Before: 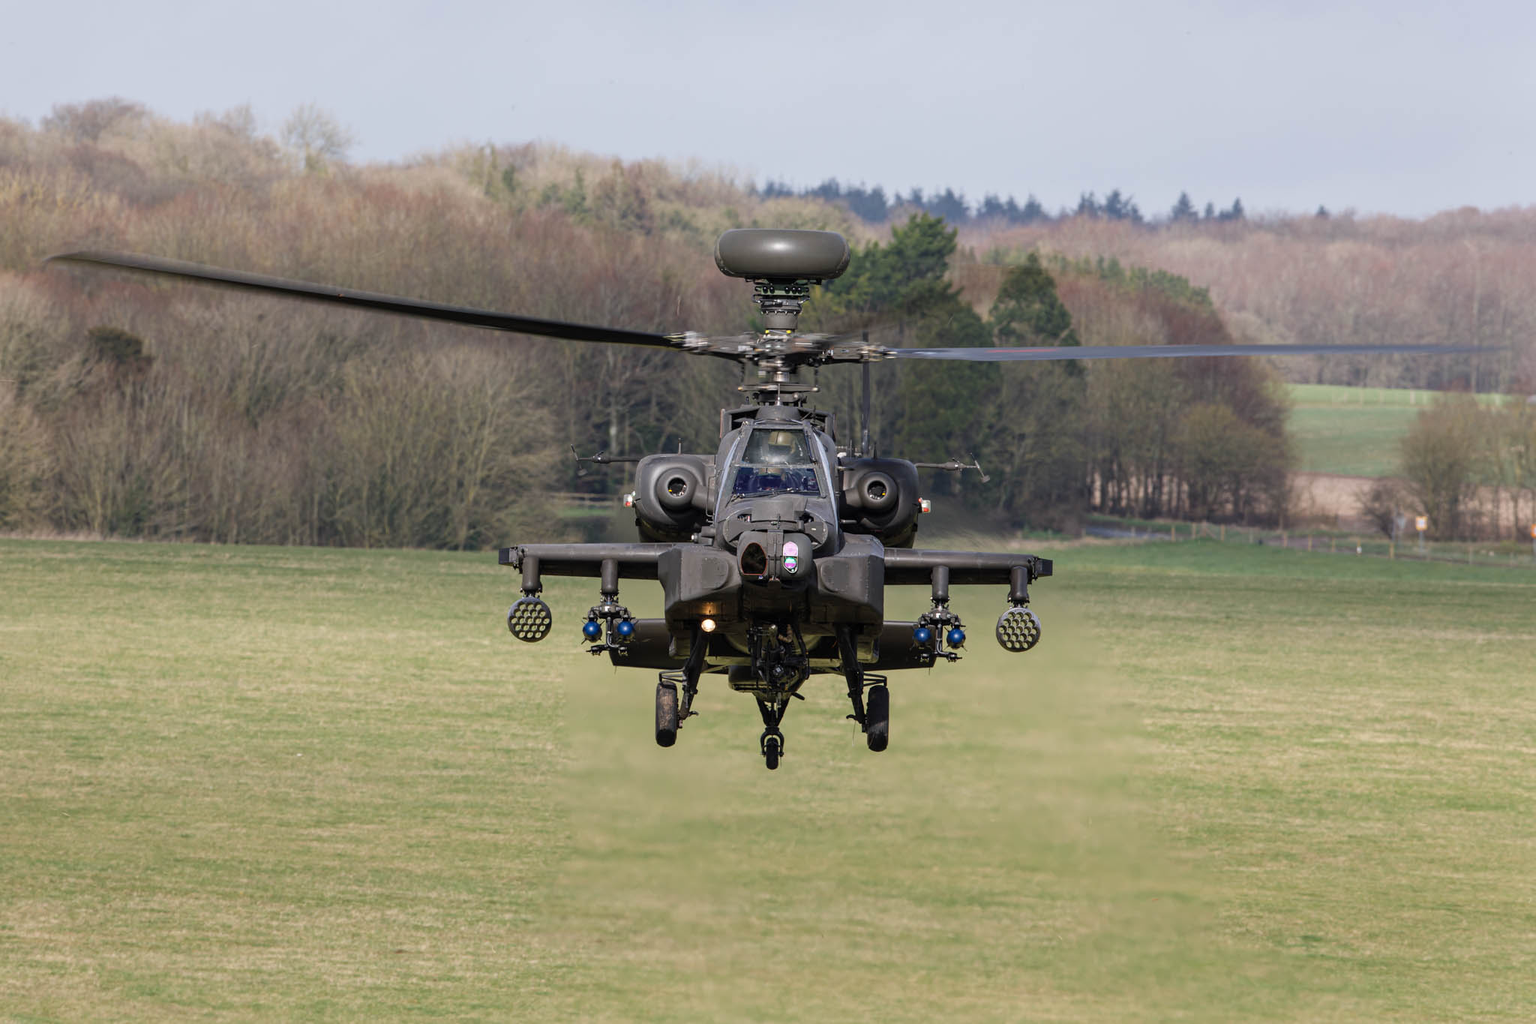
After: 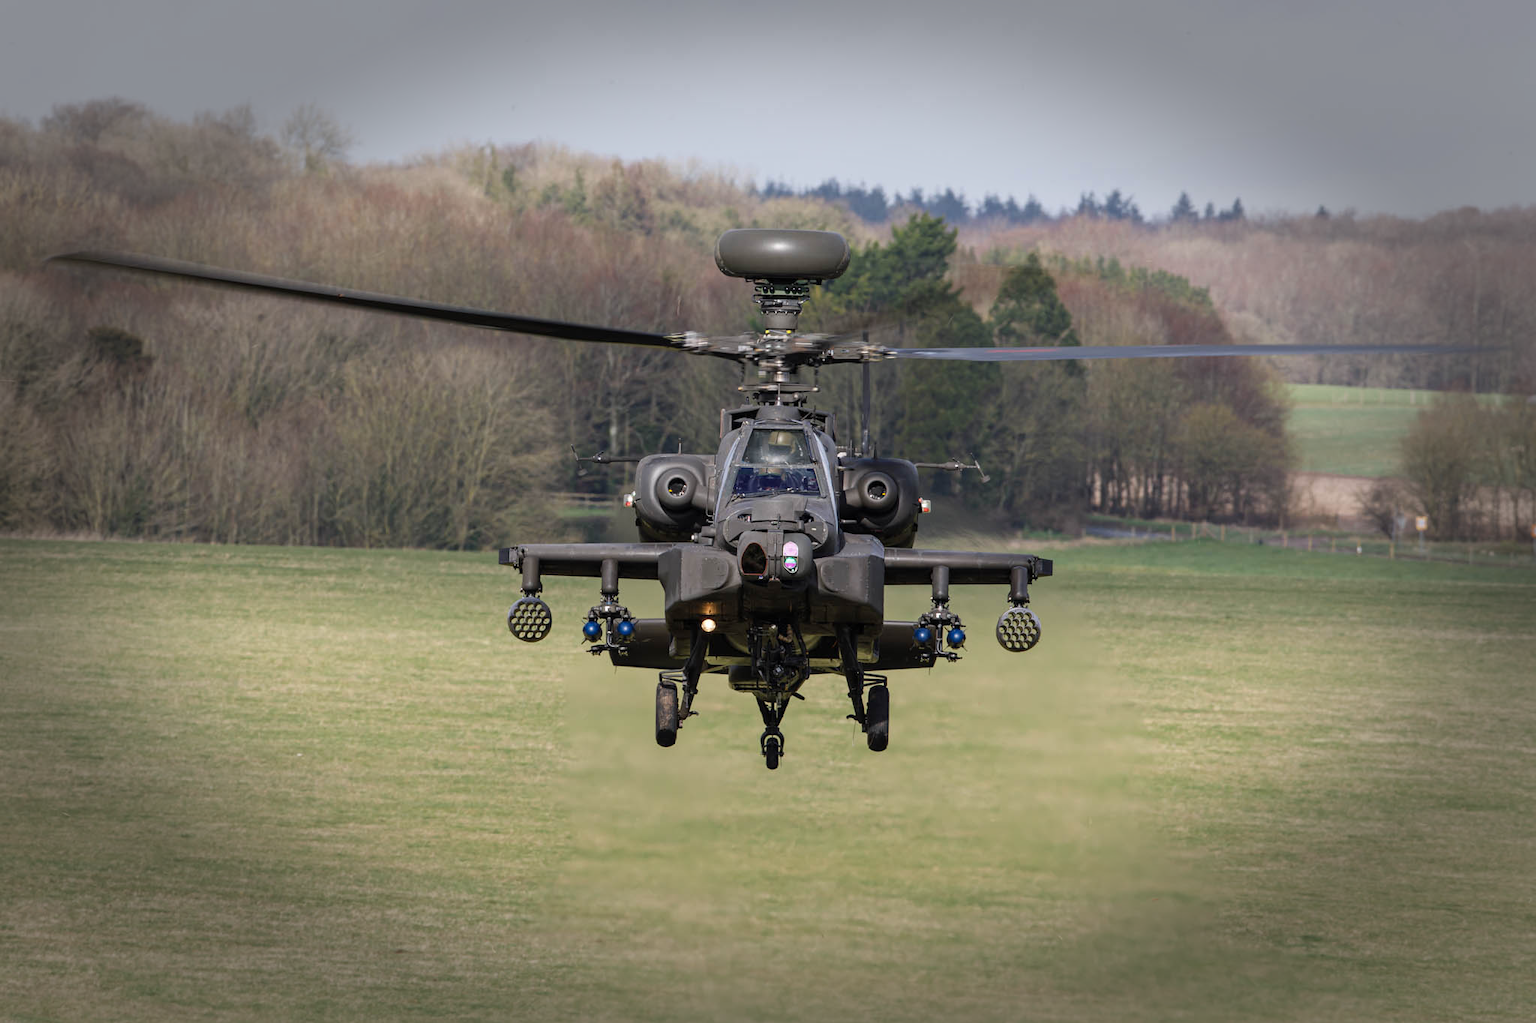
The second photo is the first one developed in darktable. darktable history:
vignetting: fall-off start 66.7%, fall-off radius 39.74%, brightness -0.576, saturation -0.258, automatic ratio true, width/height ratio 0.671, dithering 16-bit output
